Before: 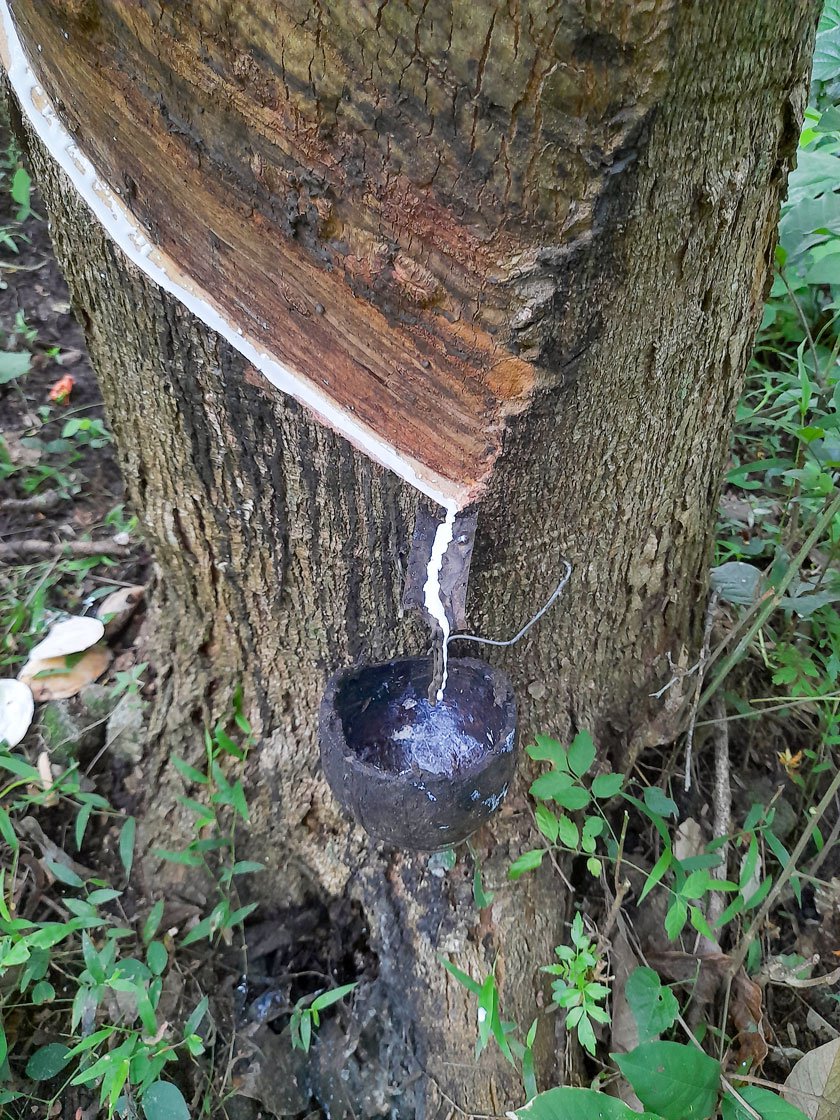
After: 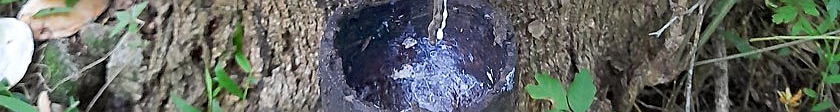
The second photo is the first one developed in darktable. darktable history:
crop and rotate: top 59.084%, bottom 30.916%
sharpen: on, module defaults
